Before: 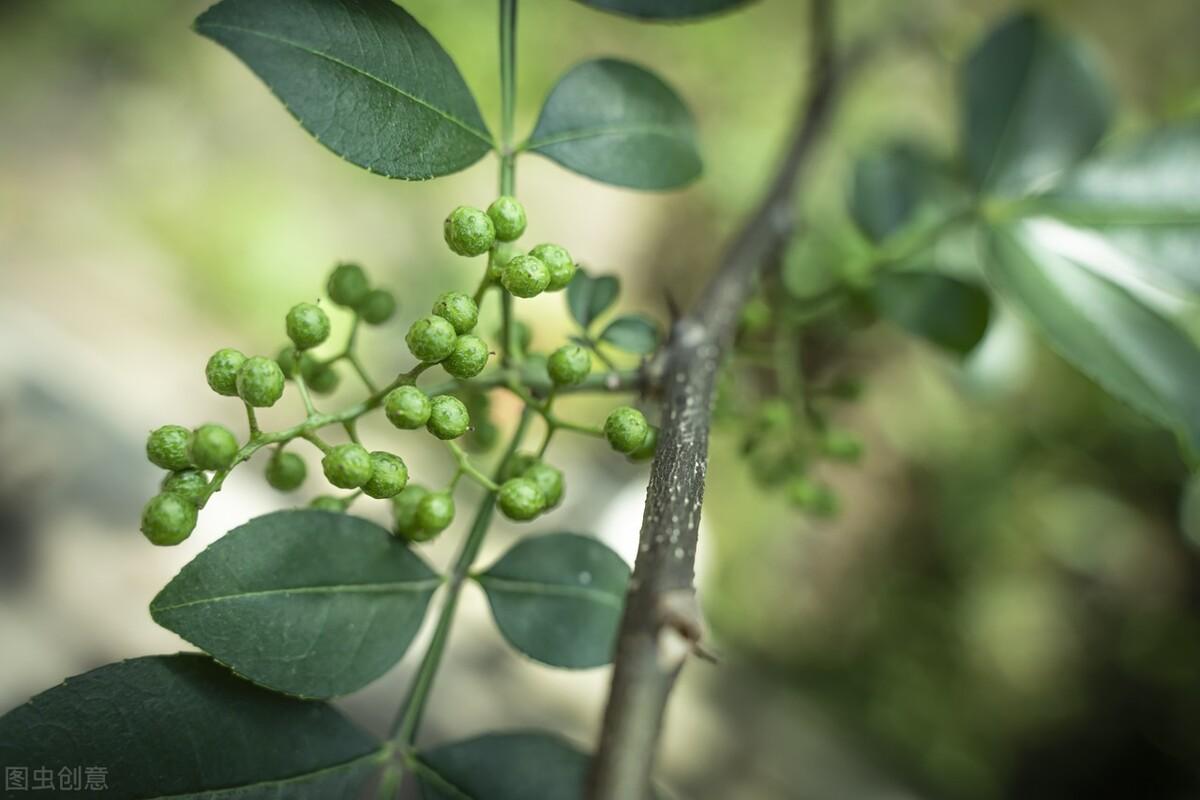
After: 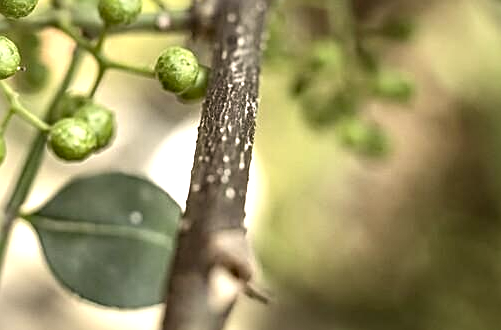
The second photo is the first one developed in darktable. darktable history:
crop: left 37.45%, top 45.109%, right 20.726%, bottom 13.612%
color zones: curves: ch0 [(0.25, 0.5) (0.636, 0.25) (0.75, 0.5)]
sharpen: on, module defaults
exposure: black level correction 0, exposure 0.692 EV, compensate highlight preservation false
color correction: highlights a* 10.19, highlights b* 9.65, shadows a* 9.09, shadows b* 7.72, saturation 0.772
local contrast: mode bilateral grid, contrast 25, coarseness 60, detail 151%, midtone range 0.2
haze removal: compatibility mode true, adaptive false
